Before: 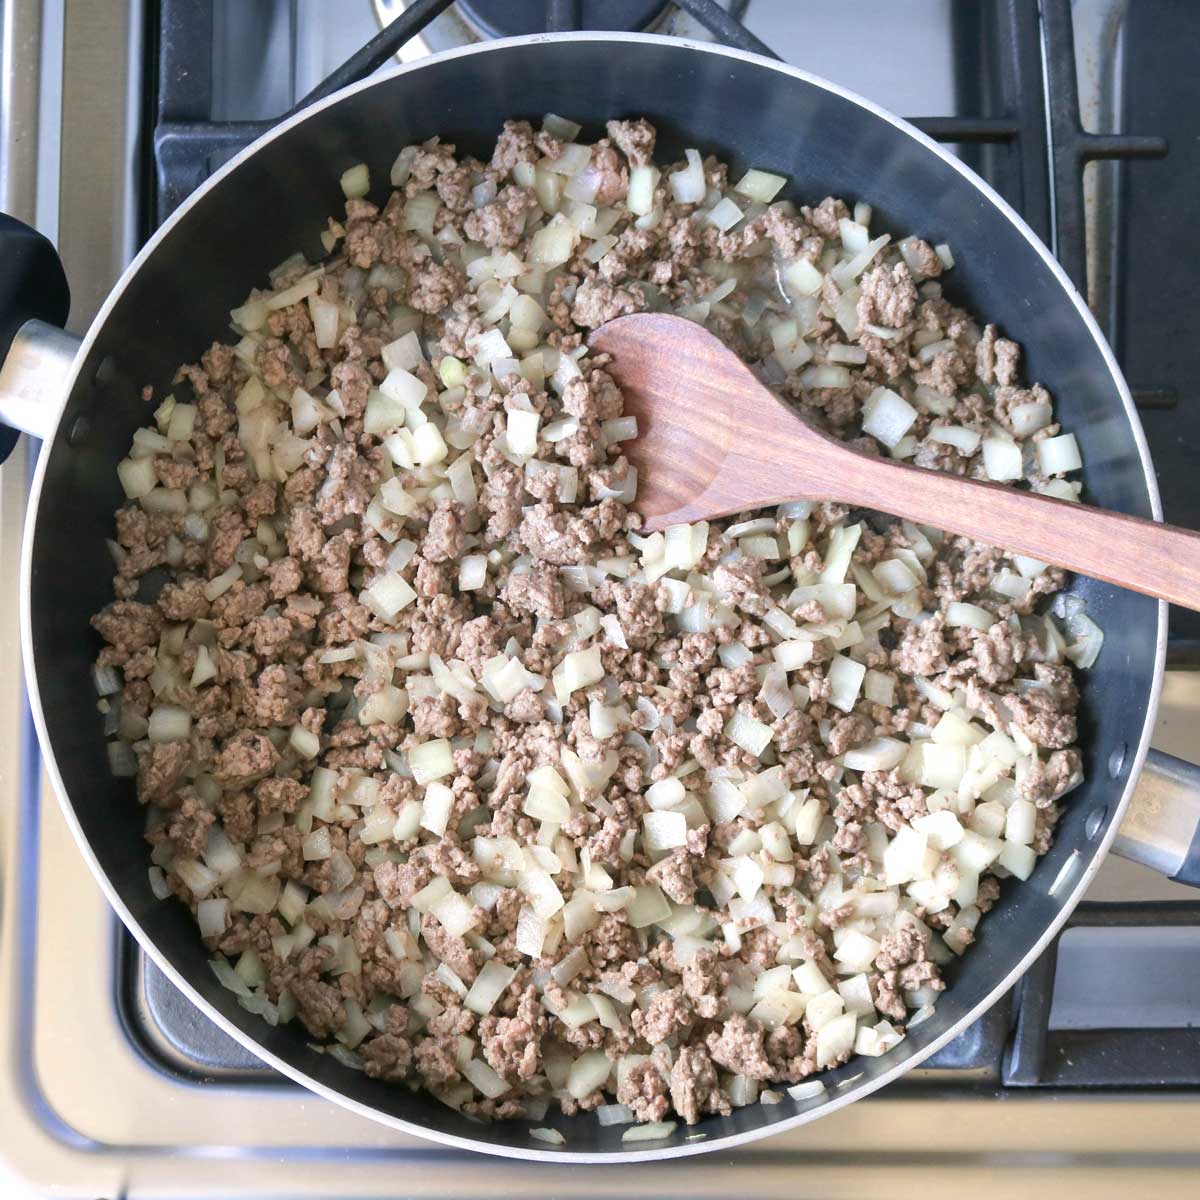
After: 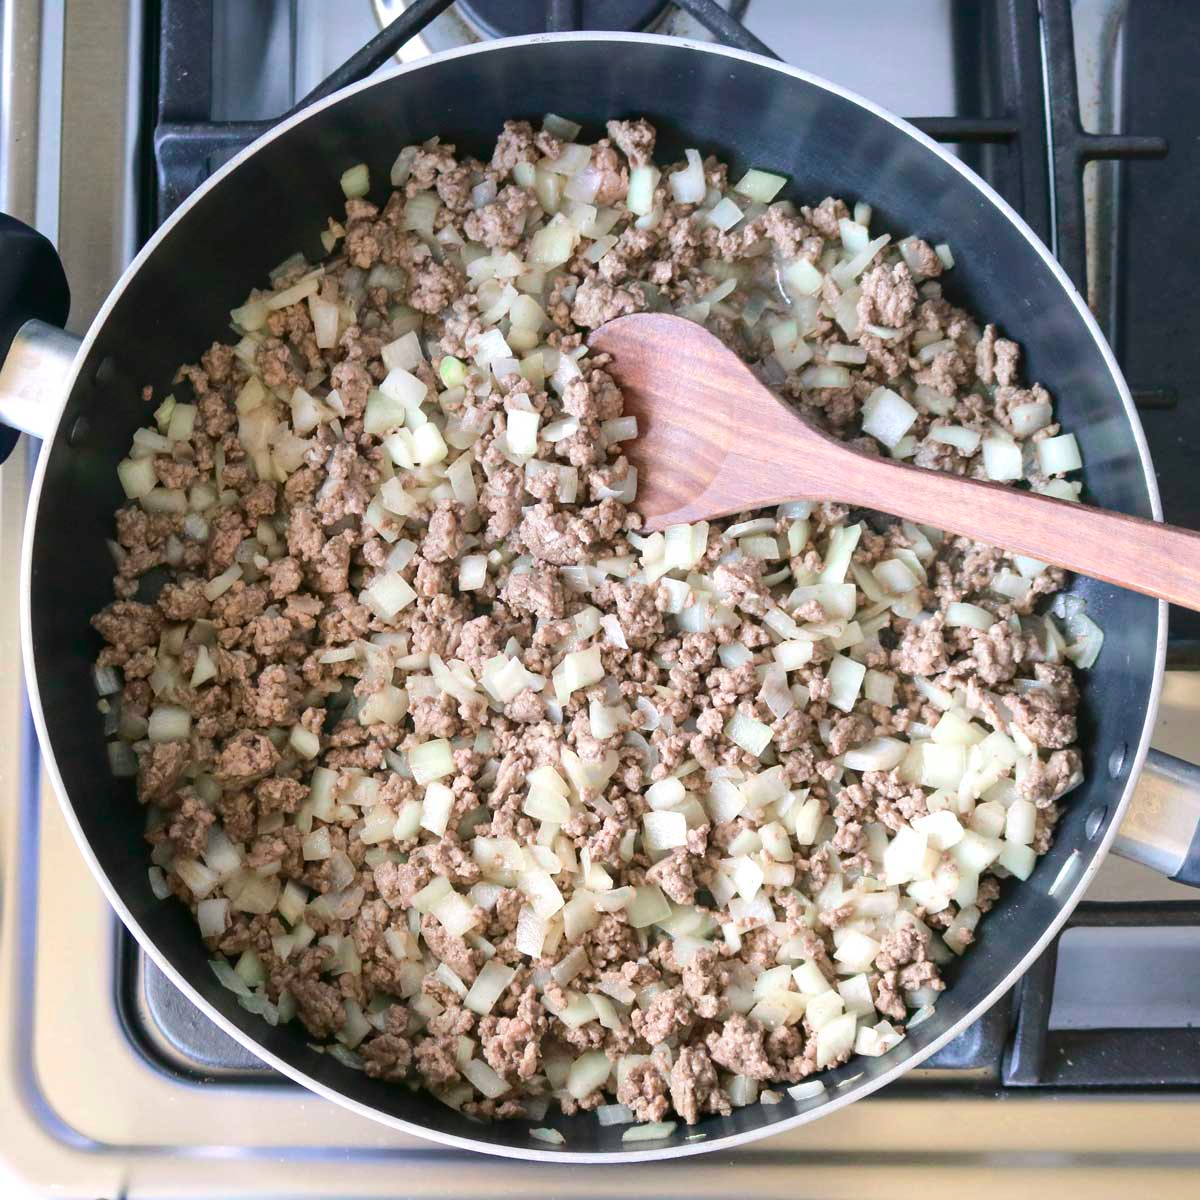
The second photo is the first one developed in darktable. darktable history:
tone curve: curves: ch0 [(0, 0) (0.183, 0.152) (0.571, 0.594) (1, 1)]; ch1 [(0, 0) (0.394, 0.307) (0.5, 0.5) (0.586, 0.597) (0.625, 0.647) (1, 1)]; ch2 [(0, 0) (0.5, 0.5) (0.604, 0.616) (1, 1)], color space Lab, independent channels, preserve colors none
